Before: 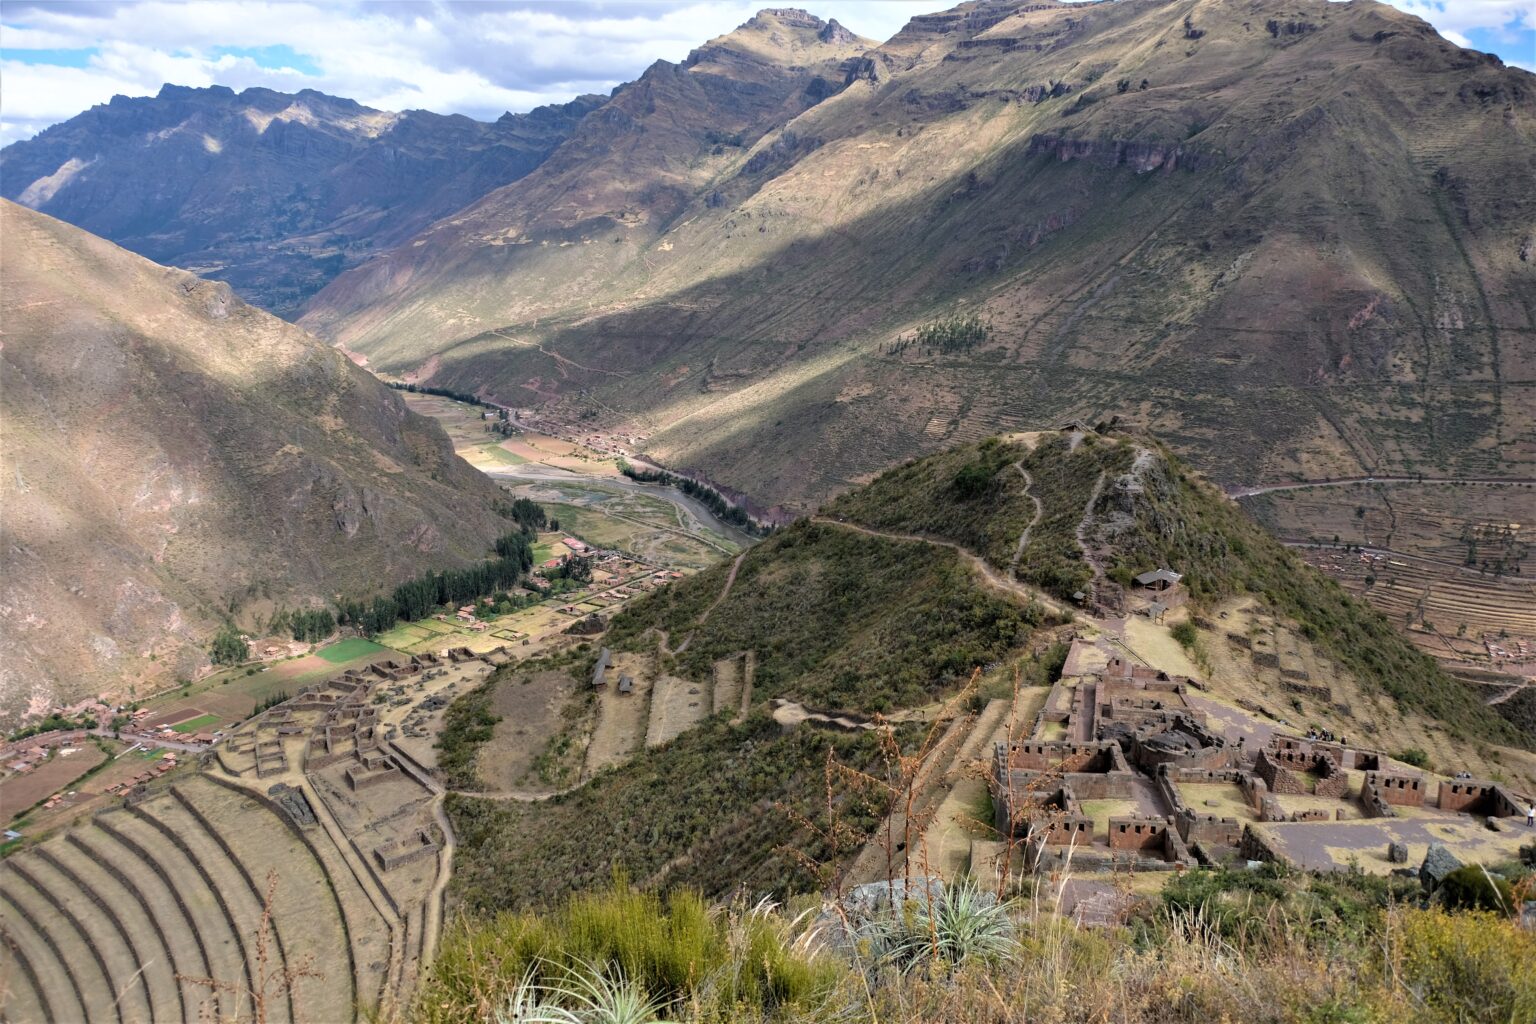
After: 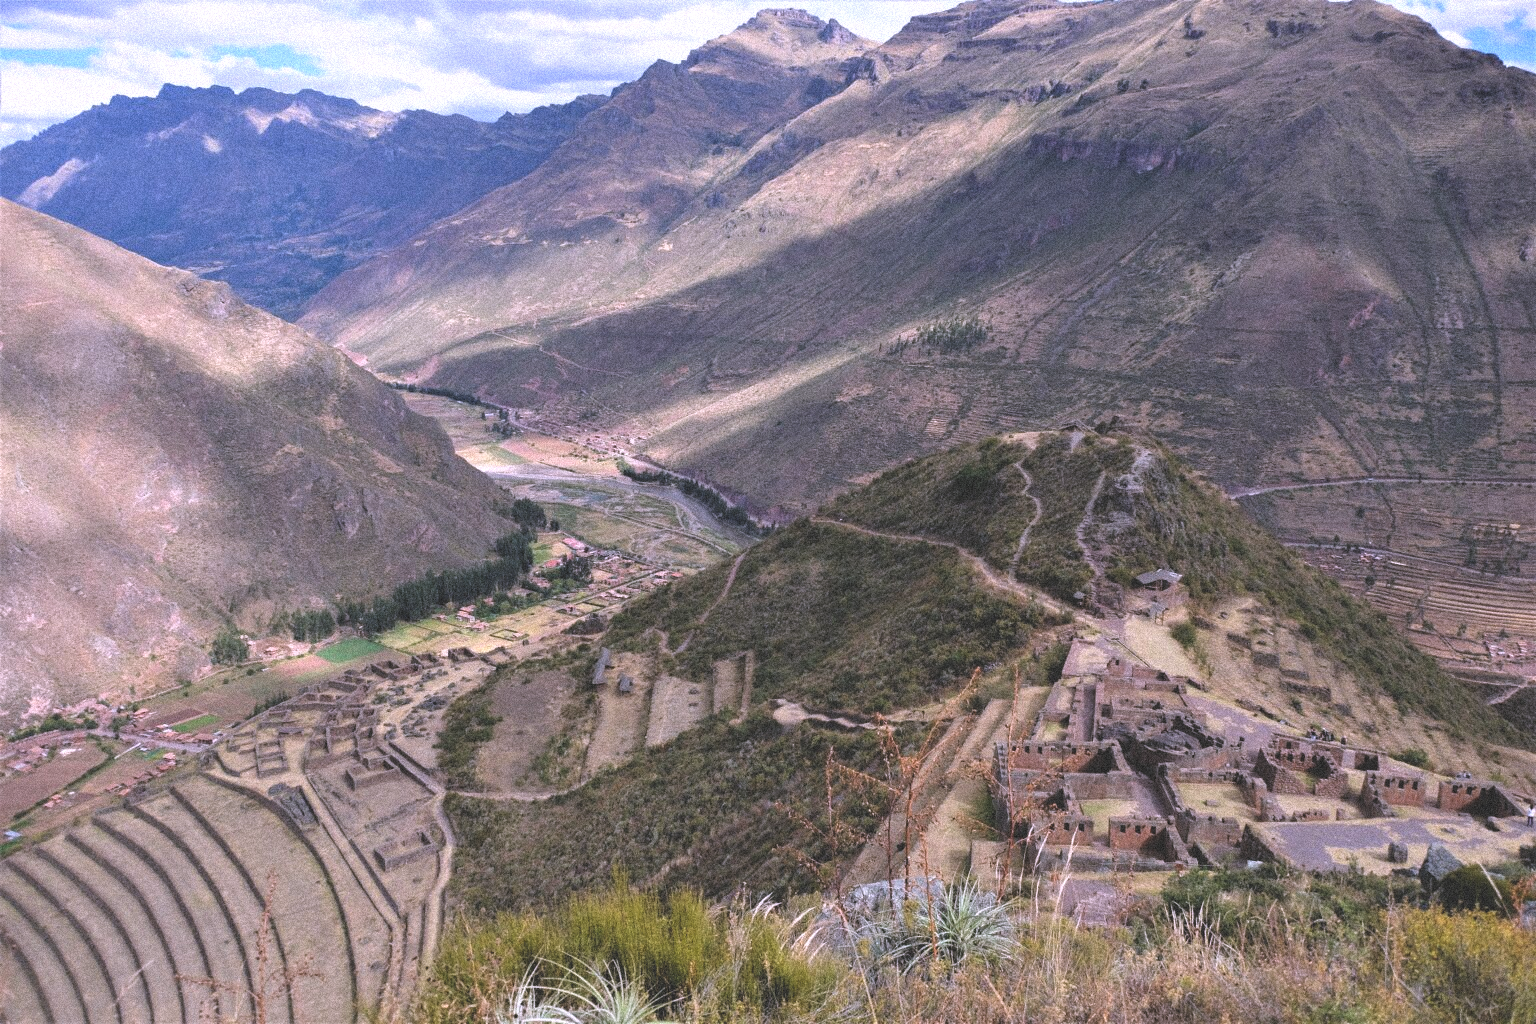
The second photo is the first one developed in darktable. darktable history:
exposure: black level correction -0.028, compensate highlight preservation false
white balance: red 1.042, blue 1.17
grain: coarseness 9.38 ISO, strength 34.99%, mid-tones bias 0%
